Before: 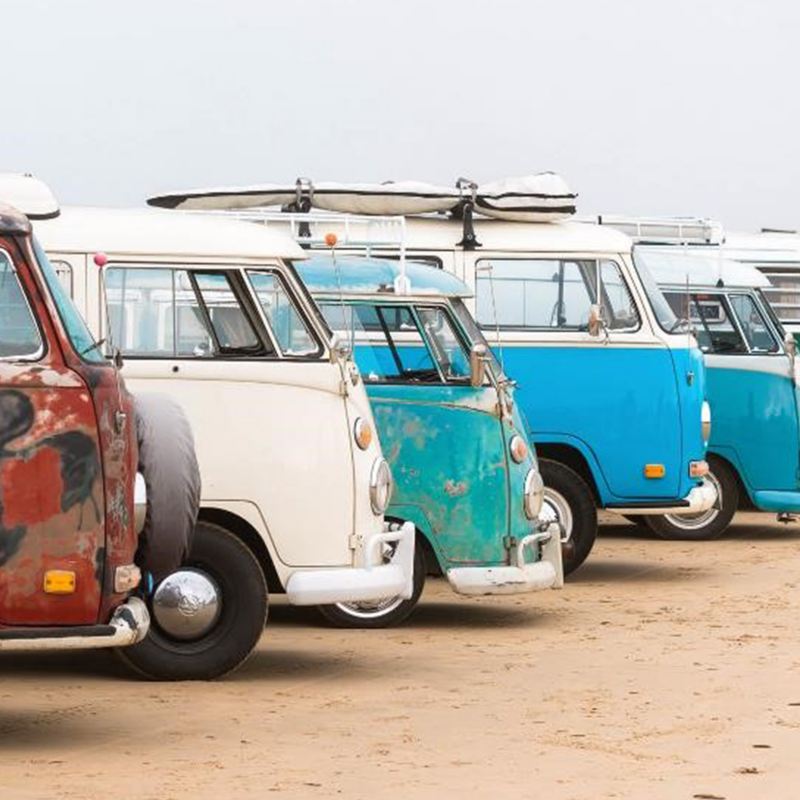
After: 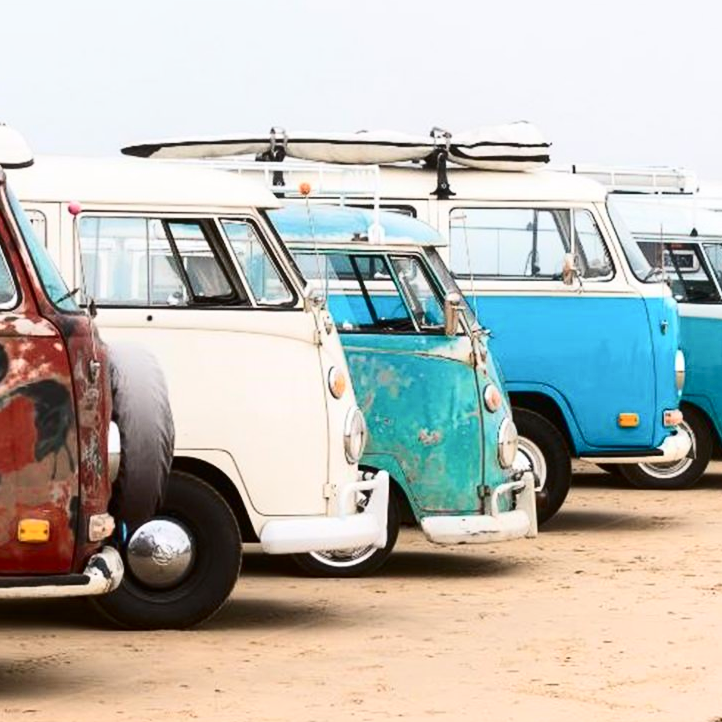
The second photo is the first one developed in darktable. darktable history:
contrast brightness saturation: contrast 0.28
crop: left 3.305%, top 6.436%, right 6.389%, bottom 3.258%
